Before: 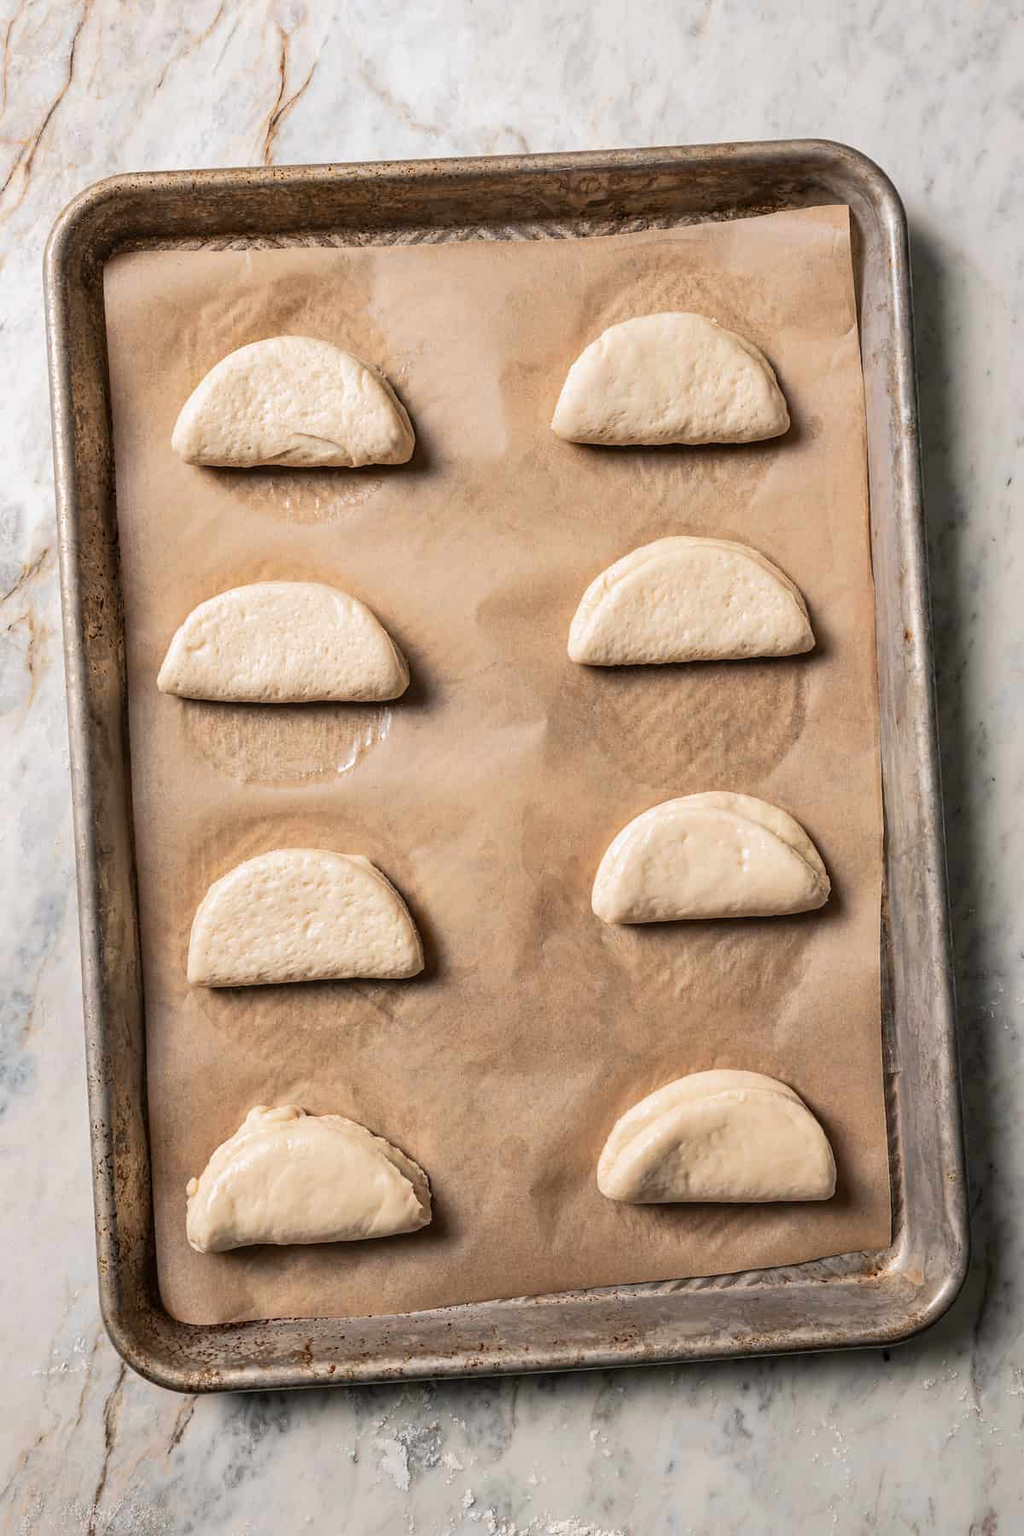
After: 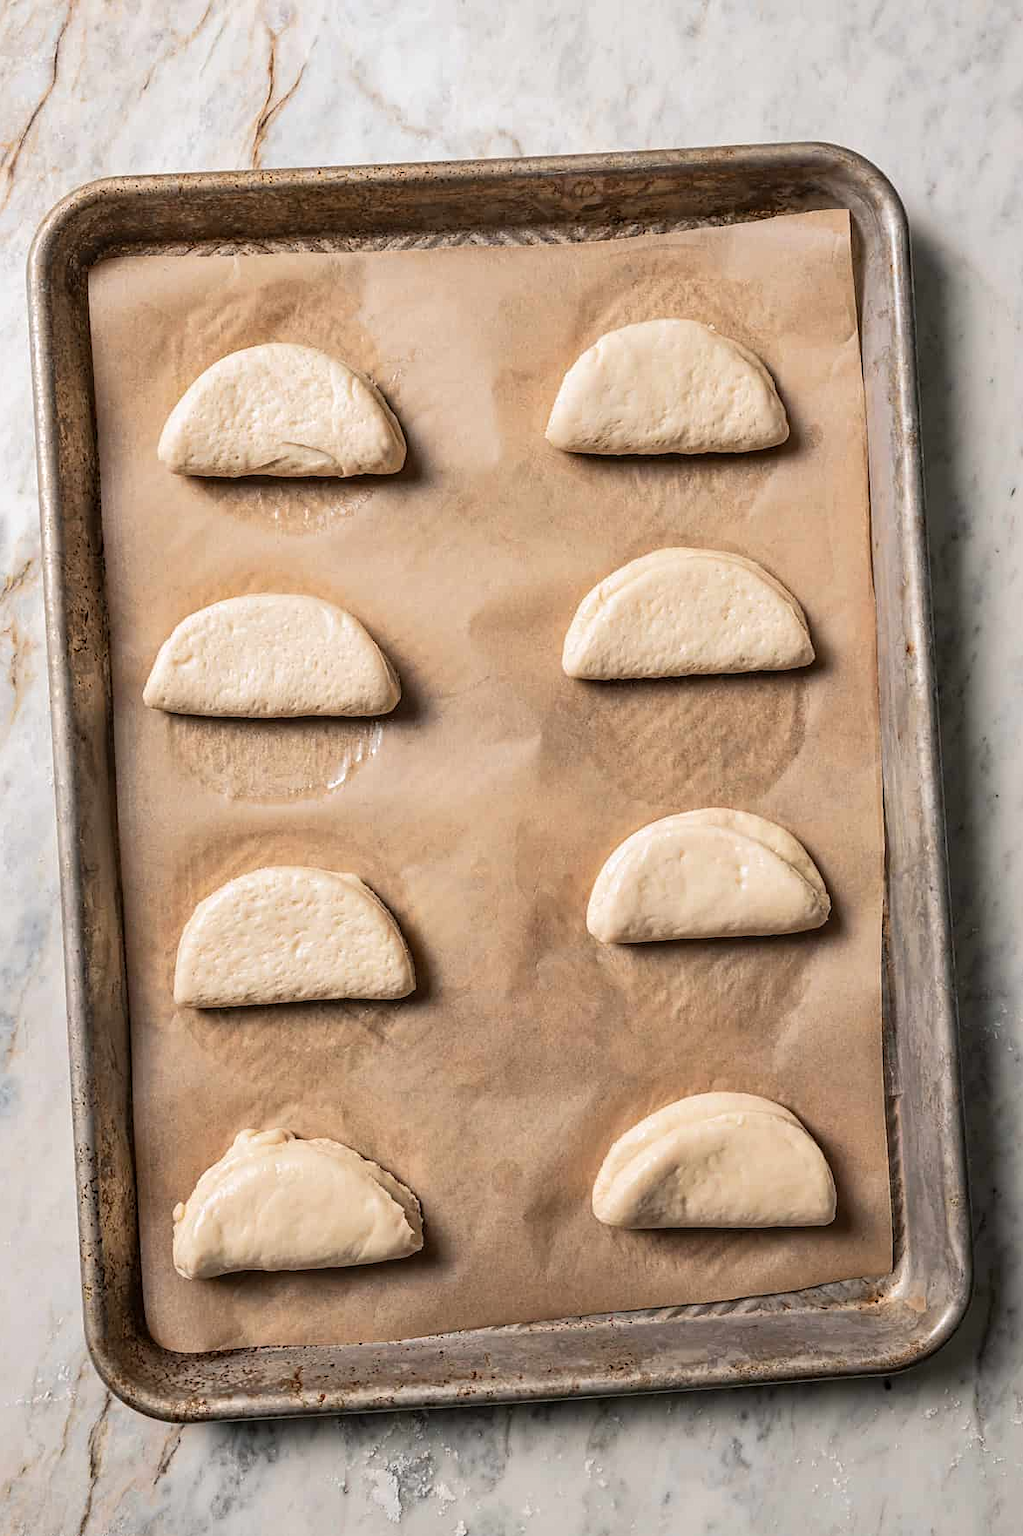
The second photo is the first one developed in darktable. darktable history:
crop: left 1.743%, right 0.268%, bottom 2.011%
sharpen: amount 0.2
tone equalizer: on, module defaults
